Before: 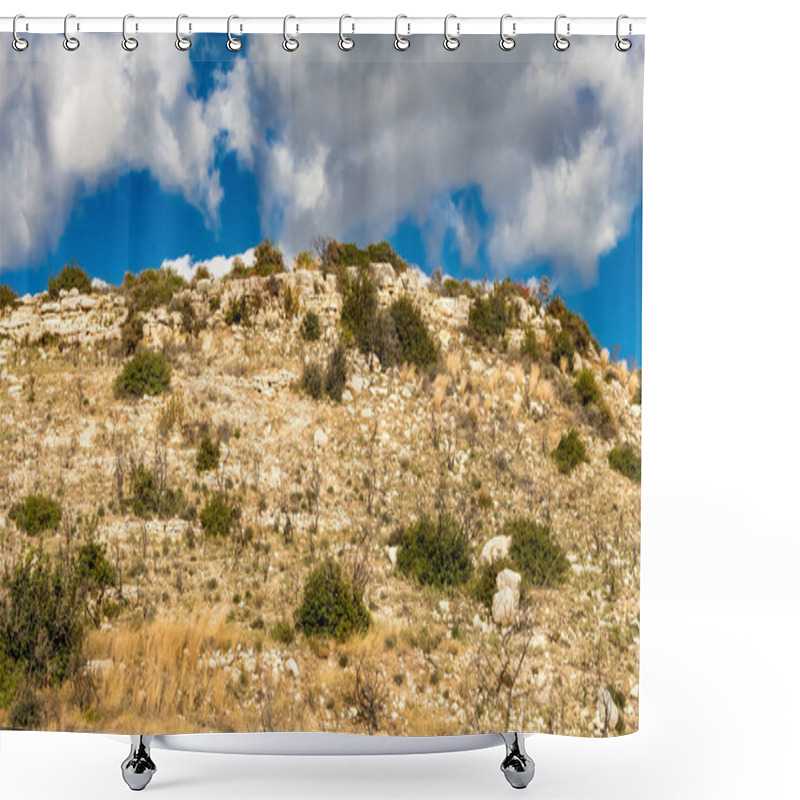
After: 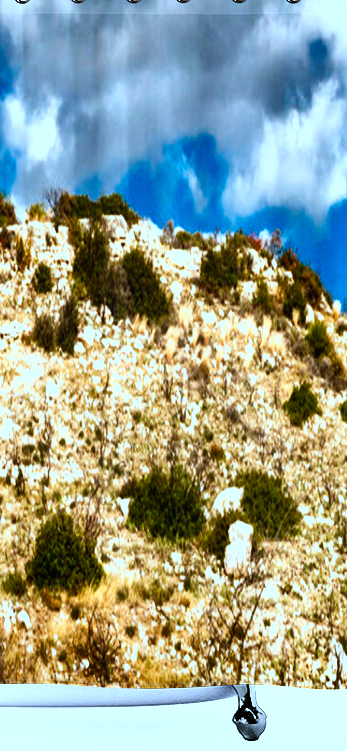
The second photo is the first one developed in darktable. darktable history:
crop: left 33.596%, top 6.014%, right 22.928%
shadows and highlights: soften with gaussian
tone curve: curves: ch0 [(0, 0) (0.003, 0.016) (0.011, 0.016) (0.025, 0.016) (0.044, 0.017) (0.069, 0.026) (0.1, 0.044) (0.136, 0.074) (0.177, 0.121) (0.224, 0.183) (0.277, 0.248) (0.335, 0.326) (0.399, 0.413) (0.468, 0.511) (0.543, 0.612) (0.623, 0.717) (0.709, 0.818) (0.801, 0.911) (0.898, 0.979) (1, 1)], preserve colors none
contrast brightness saturation: contrast 0.104, brightness -0.268, saturation 0.147
color correction: highlights a* -9.02, highlights b* -23.24
exposure: black level correction -0.002, exposure 0.528 EV, compensate exposure bias true, compensate highlight preservation false
